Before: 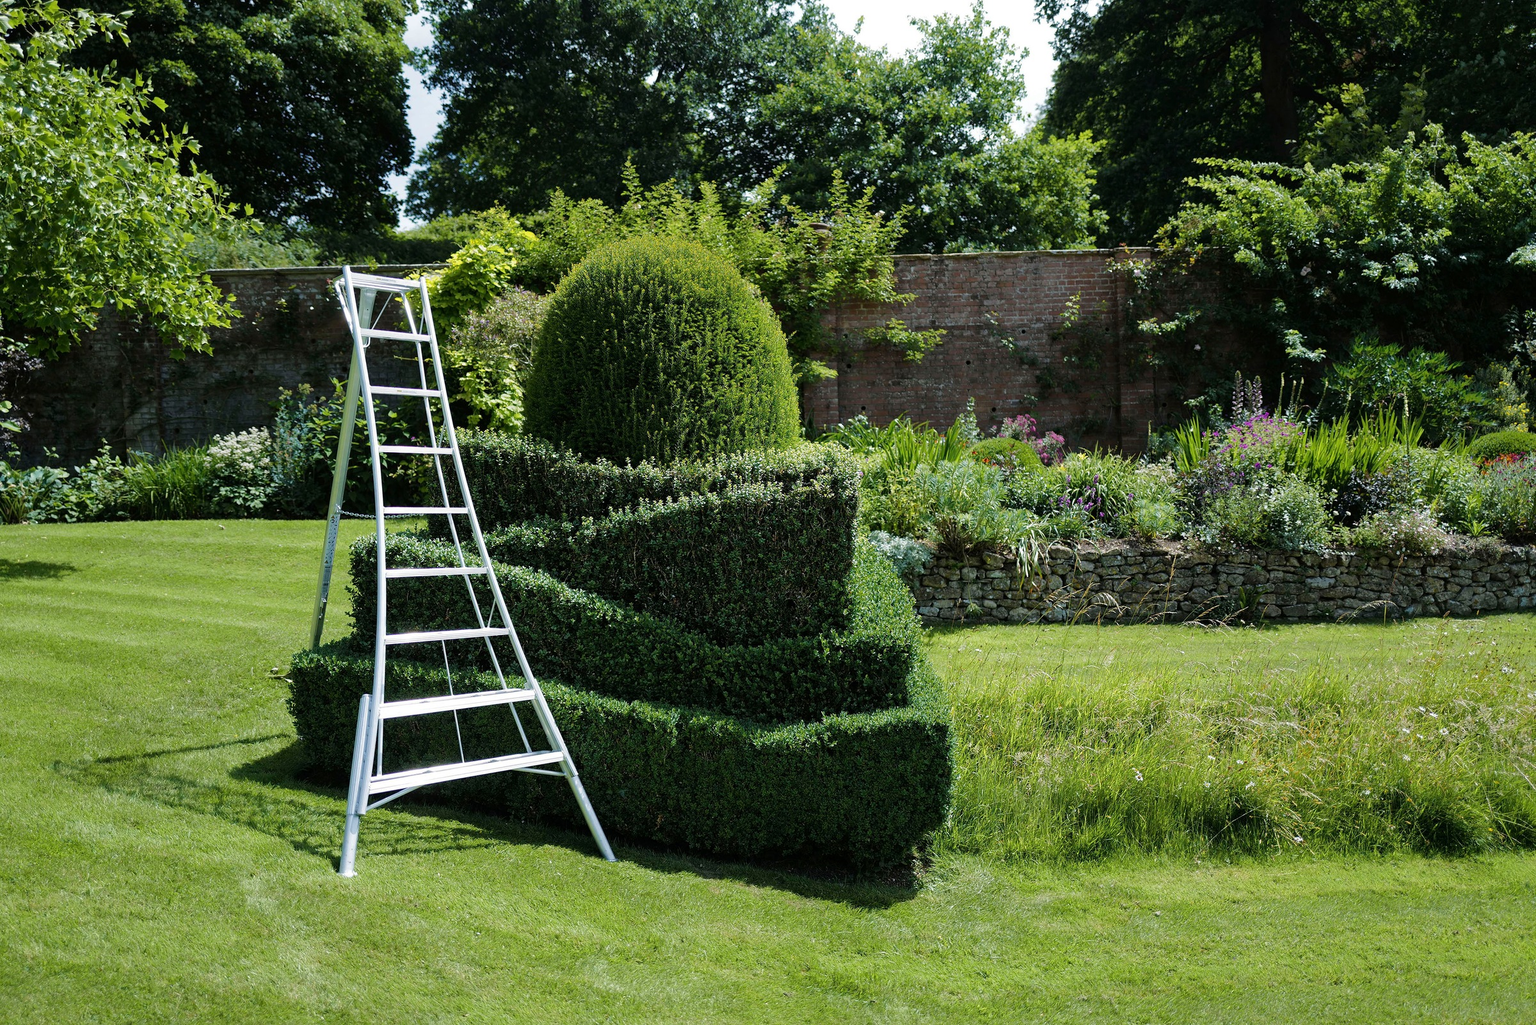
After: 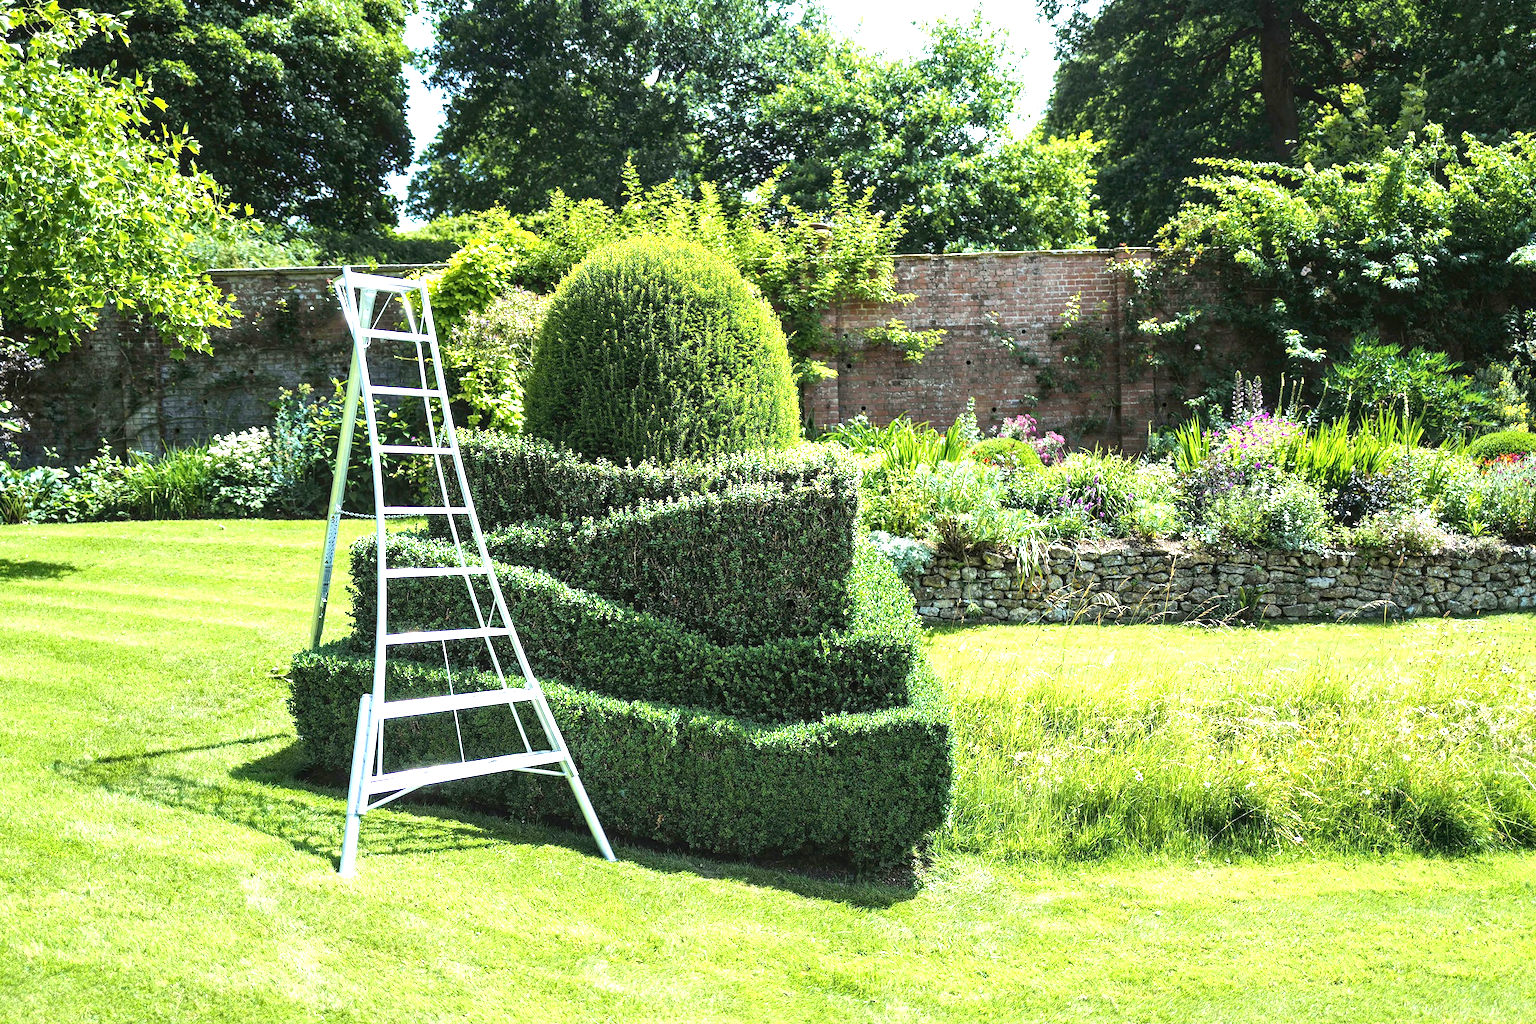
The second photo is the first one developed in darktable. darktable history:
exposure: black level correction 0, exposure 1.675 EV, compensate exposure bias true, compensate highlight preservation false
local contrast: on, module defaults
